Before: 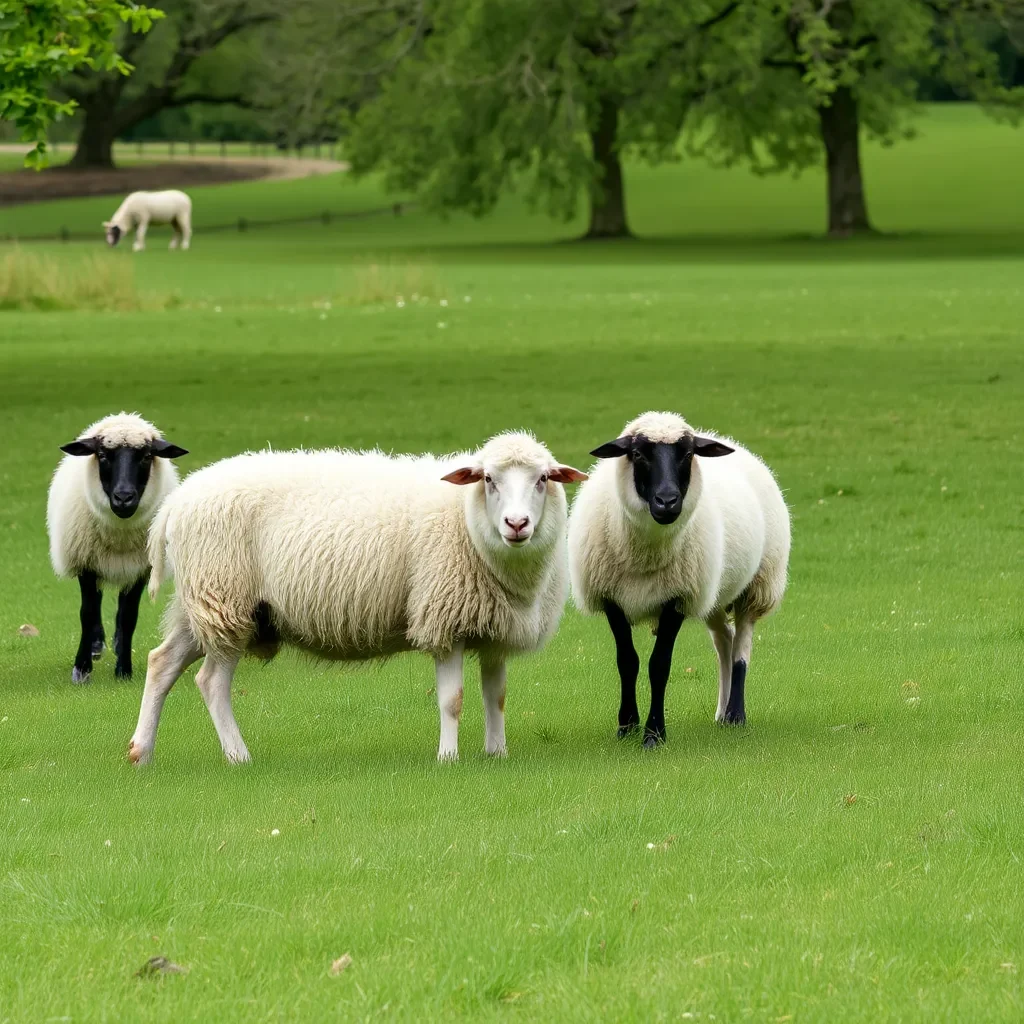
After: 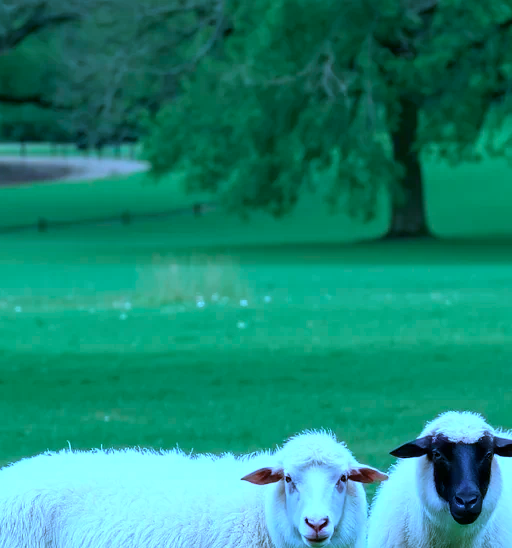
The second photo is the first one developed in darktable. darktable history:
color calibration: illuminant as shot in camera, x 0.462, y 0.419, temperature 2651.64 K
crop: left 19.556%, right 30.401%, bottom 46.458%
